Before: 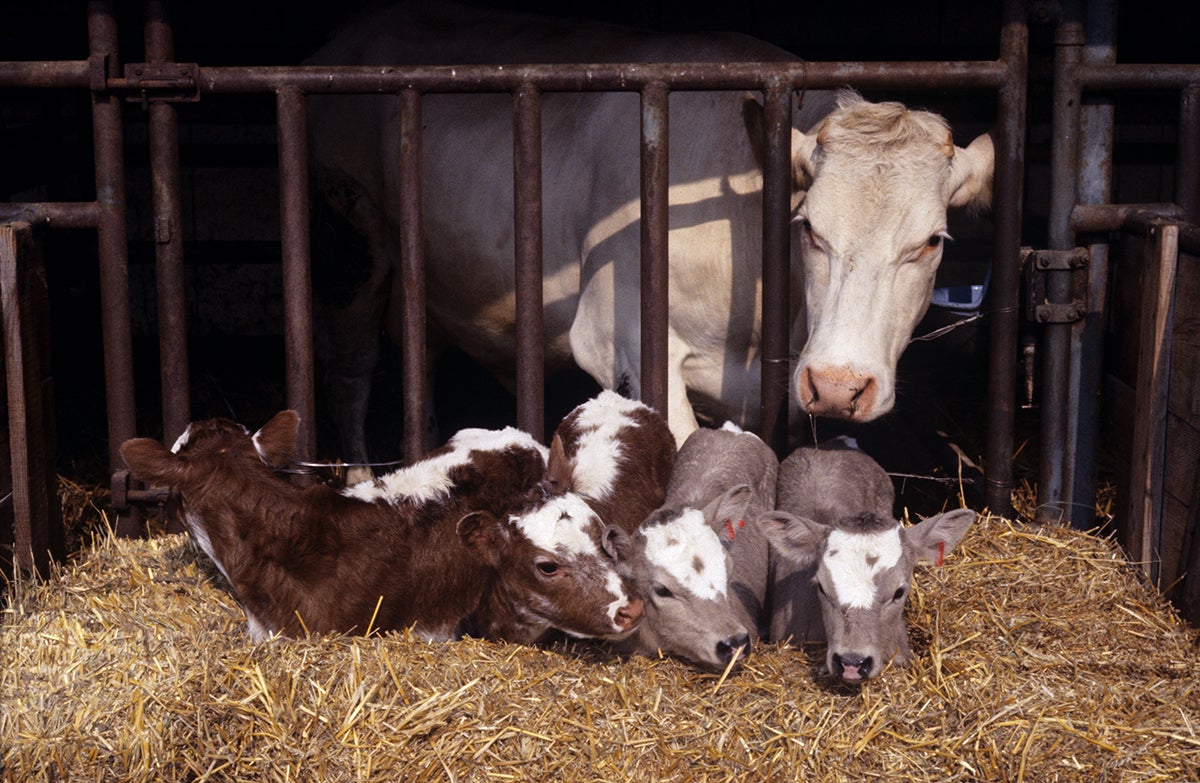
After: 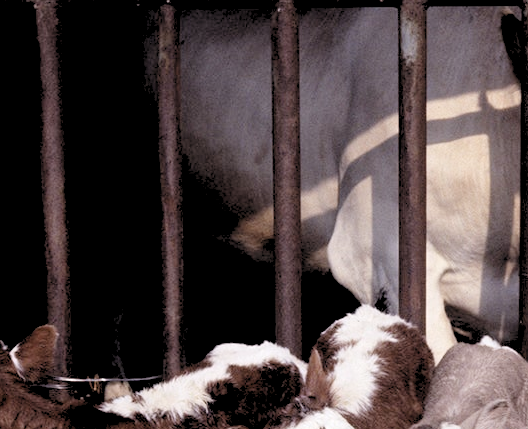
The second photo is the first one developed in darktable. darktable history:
crop: left 20.248%, top 10.86%, right 35.675%, bottom 34.321%
contrast brightness saturation: contrast 0.1, saturation -0.3
levels: levels [0.093, 0.434, 0.988]
